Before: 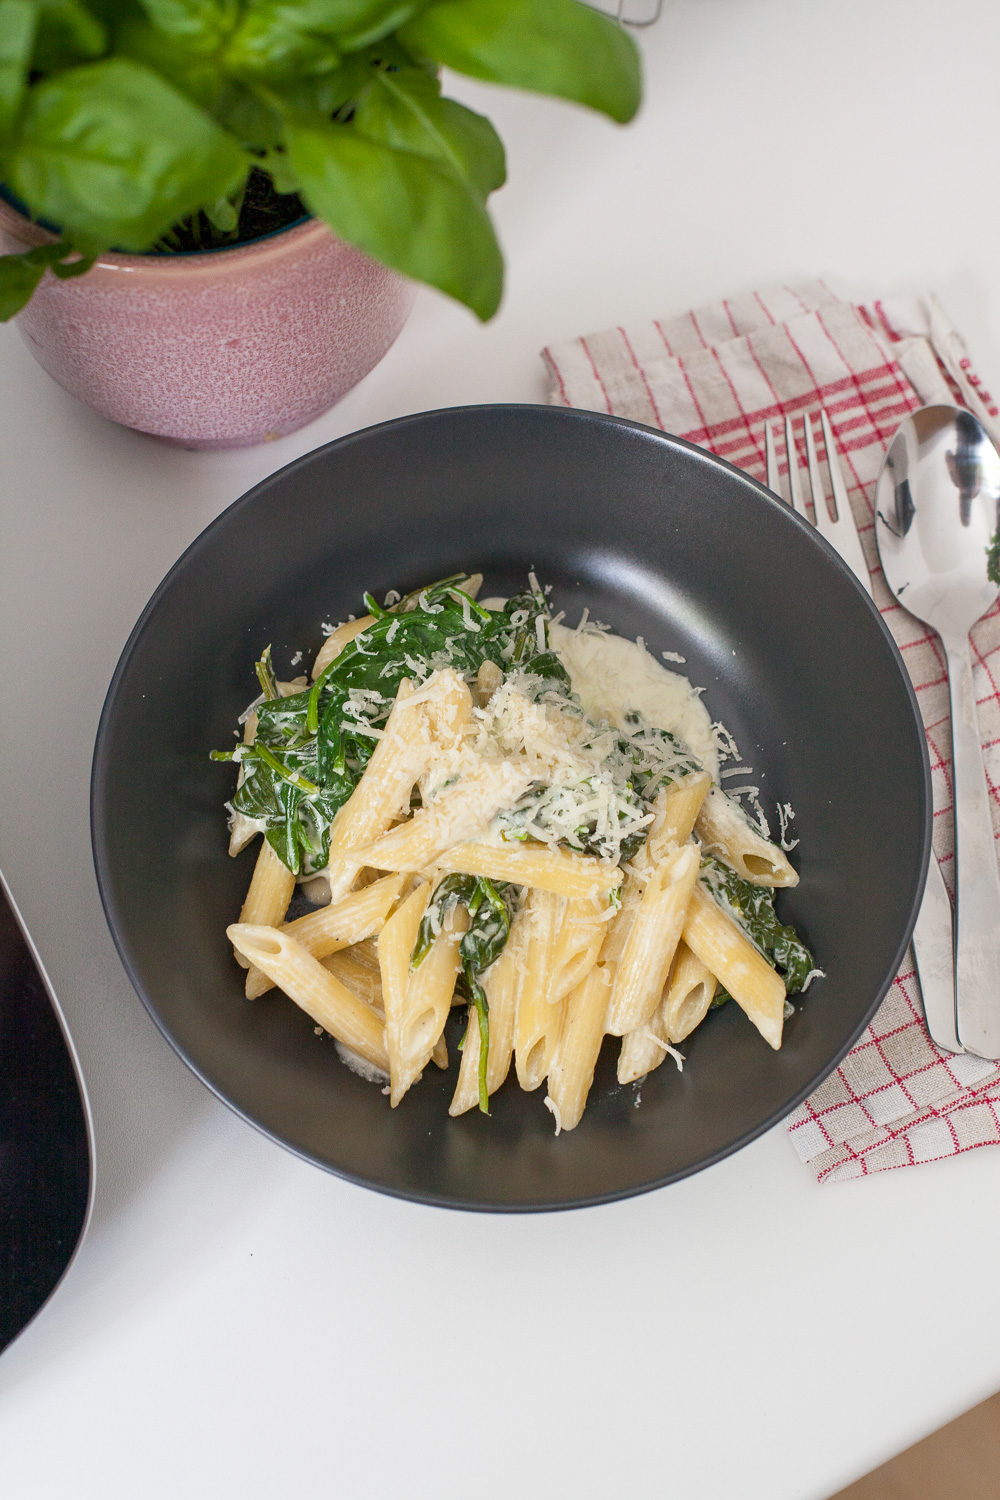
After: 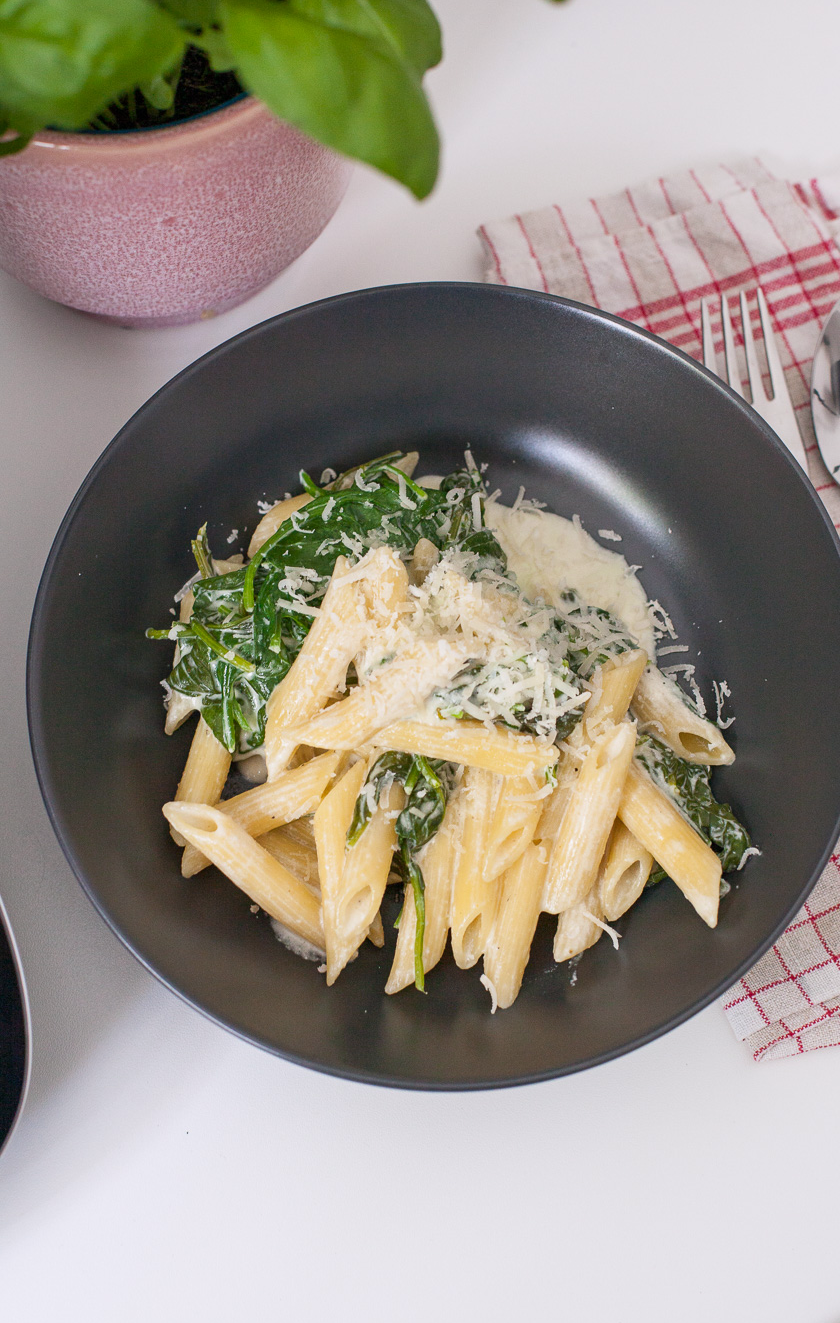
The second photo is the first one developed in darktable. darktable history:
crop: left 6.446%, top 8.188%, right 9.538%, bottom 3.548%
white balance: red 1.009, blue 1.027
